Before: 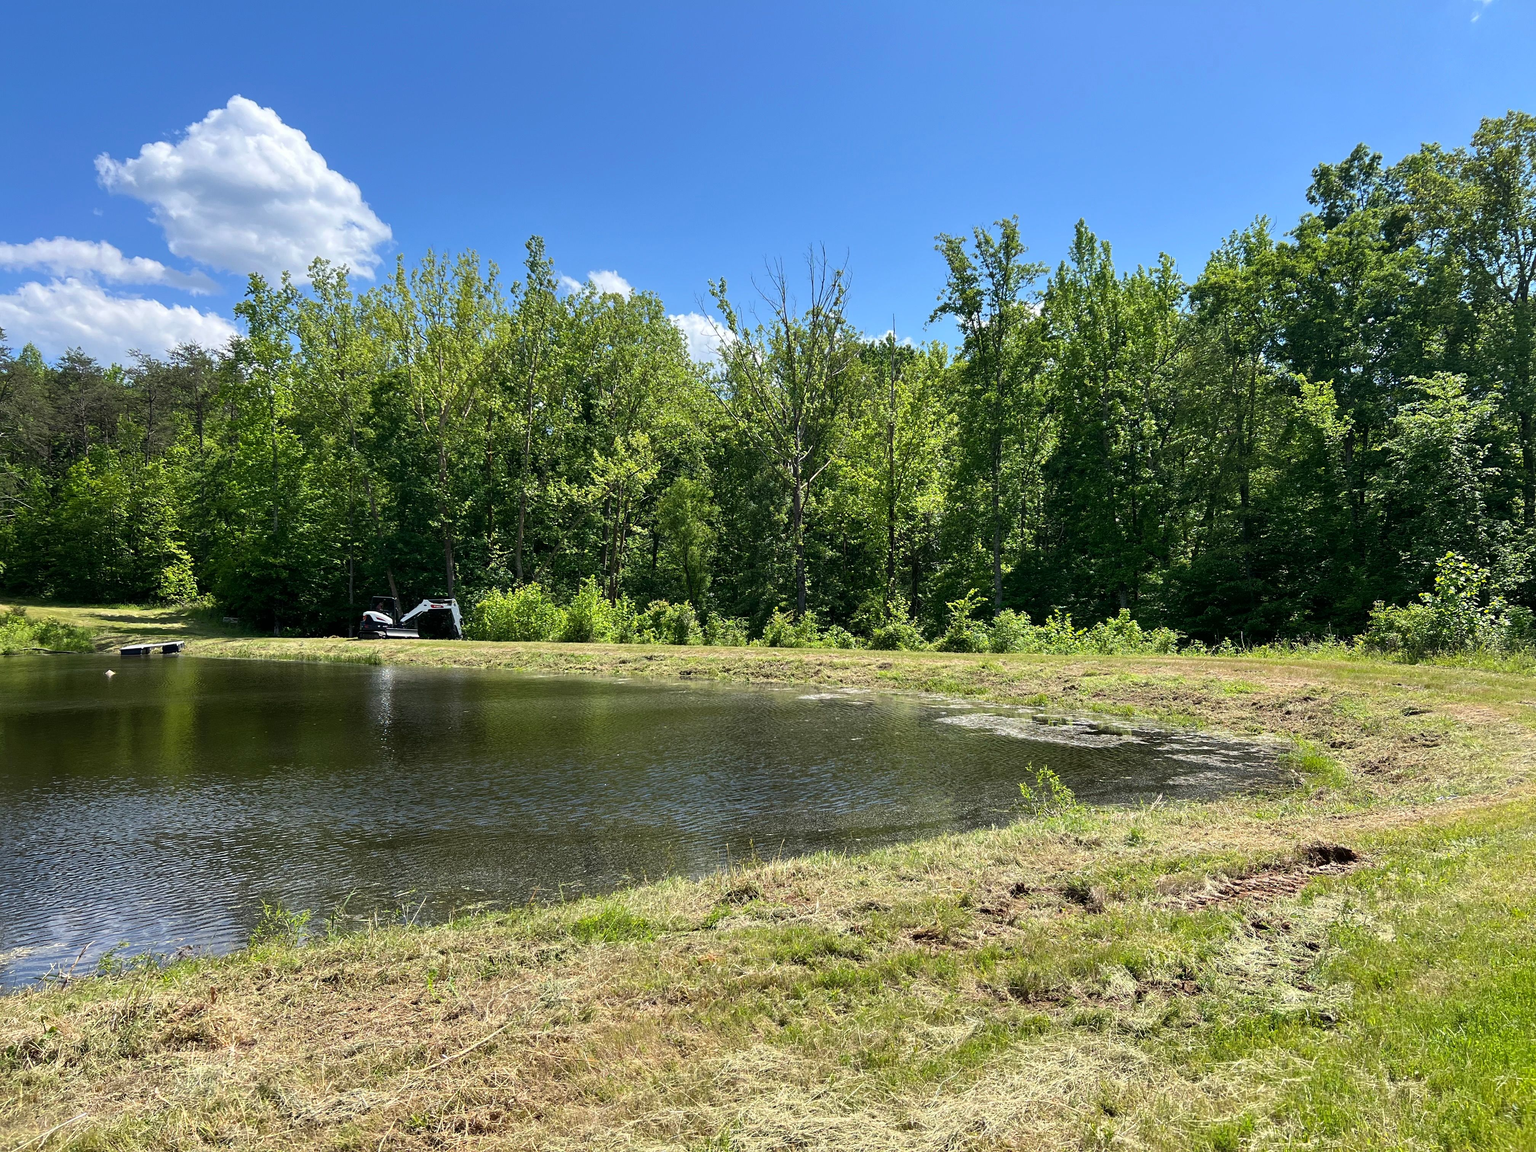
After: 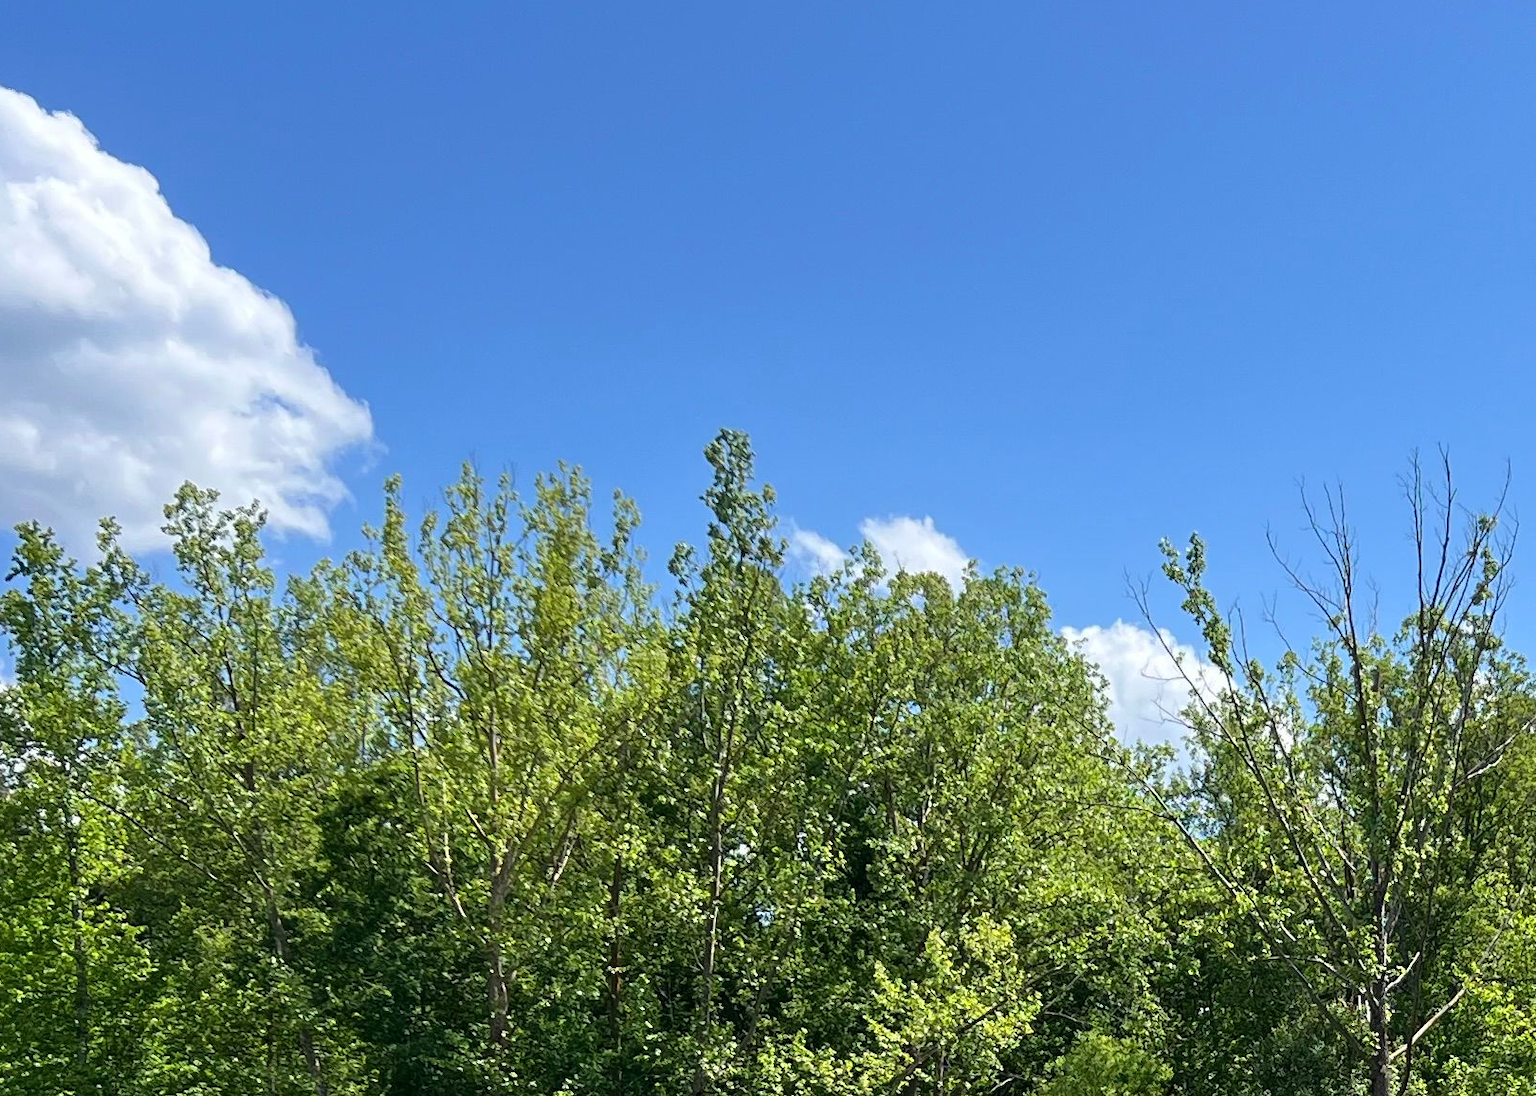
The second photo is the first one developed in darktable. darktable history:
crop: left 15.789%, top 5.458%, right 44.02%, bottom 56.295%
